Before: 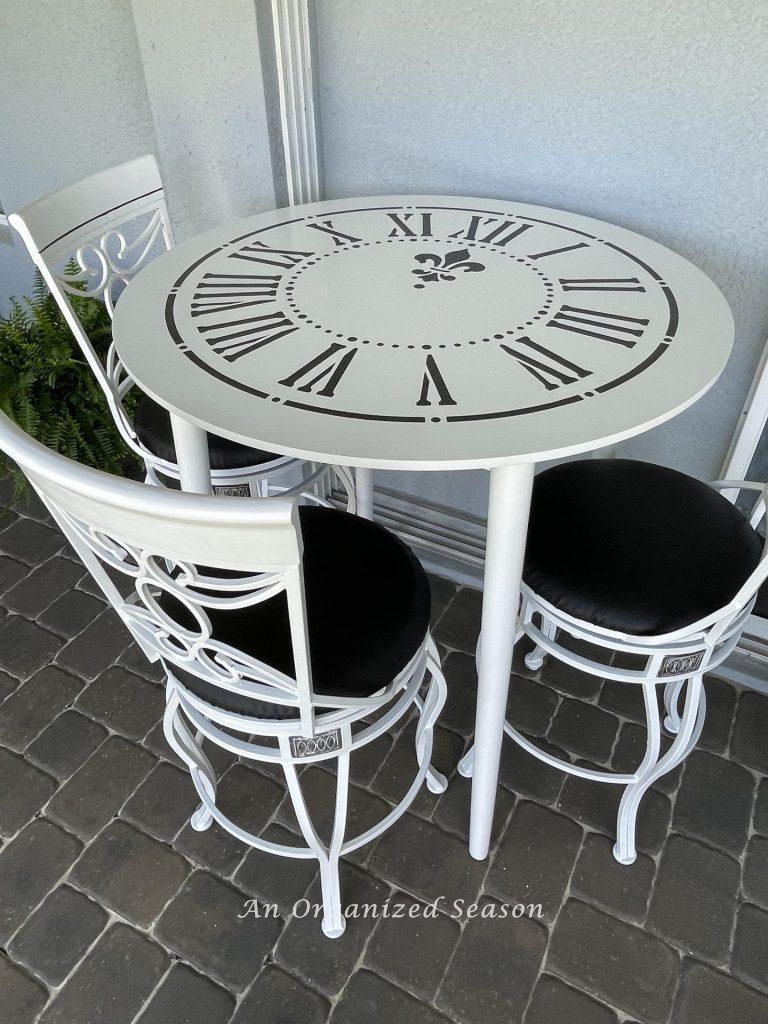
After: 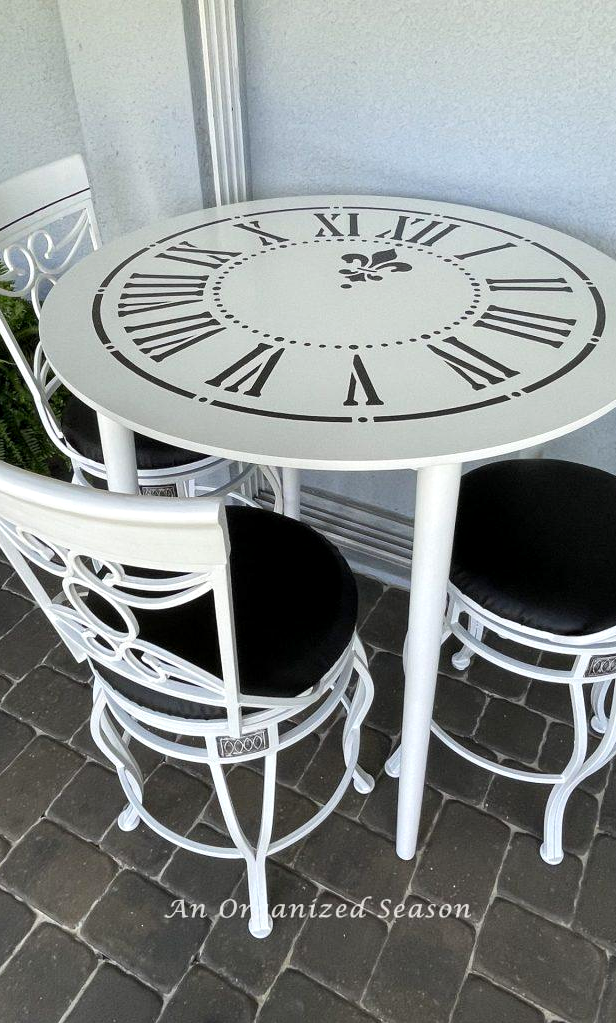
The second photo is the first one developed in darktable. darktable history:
contrast brightness saturation: contrast 0.104, brightness 0.029, saturation 0.093
crop and rotate: left 9.553%, right 10.206%
local contrast: highlights 107%, shadows 99%, detail 119%, midtone range 0.2
